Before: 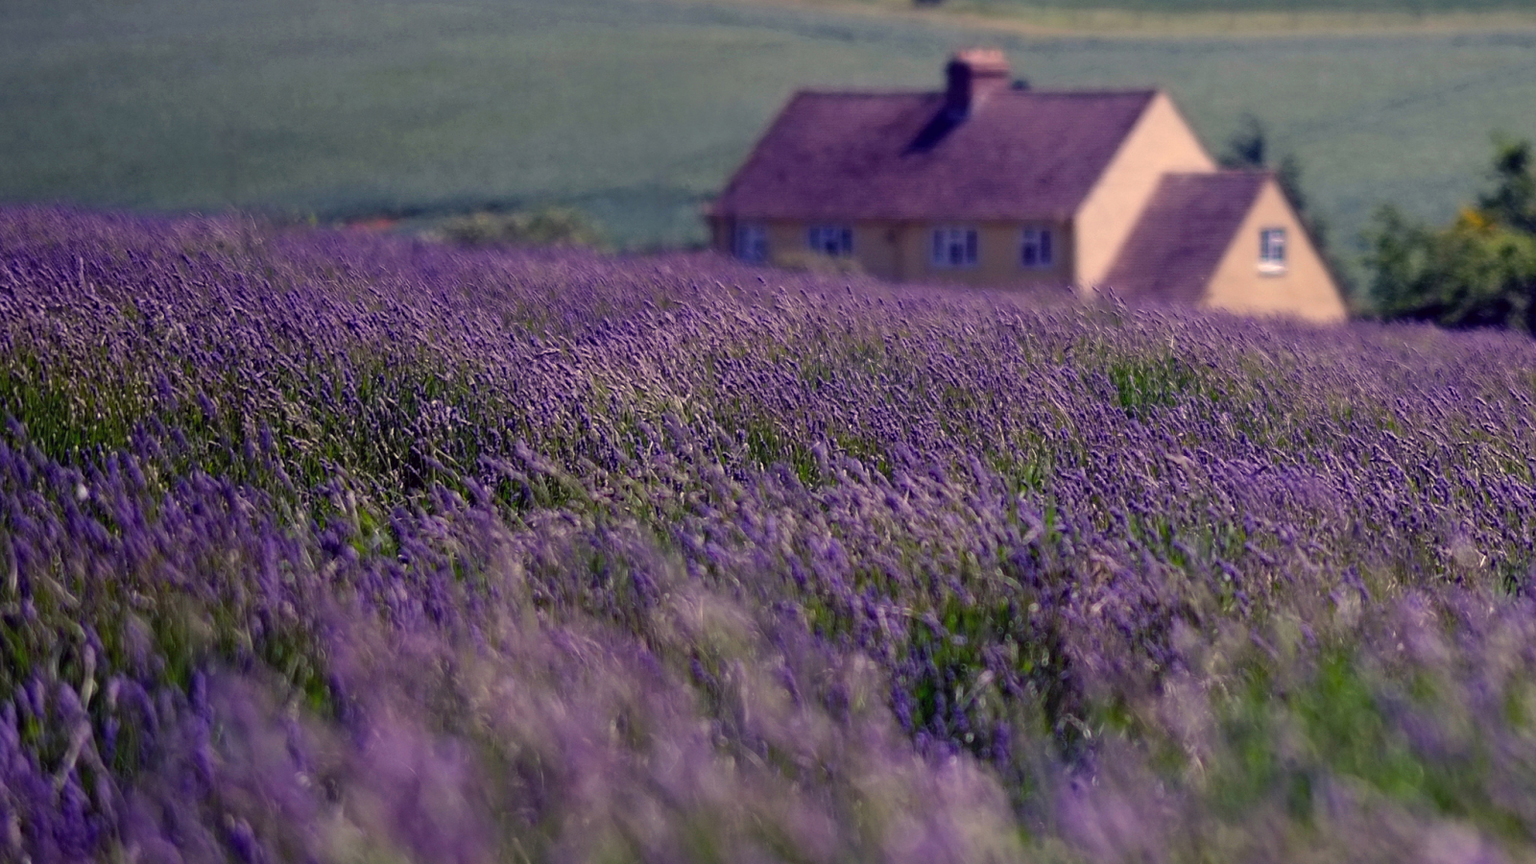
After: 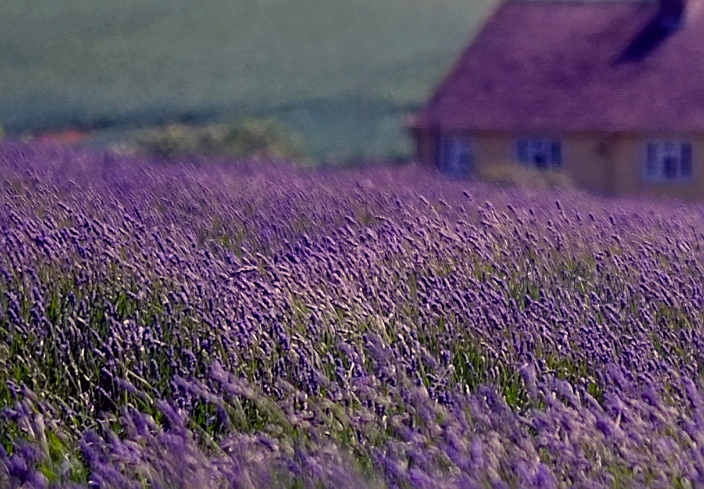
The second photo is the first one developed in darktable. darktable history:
crop: left 20.412%, top 10.833%, right 35.58%, bottom 34.805%
sharpen: on, module defaults
color balance rgb: perceptual saturation grading › global saturation 0.278%, perceptual brilliance grading › global brilliance 2.608%, perceptual brilliance grading › highlights -3.256%, perceptual brilliance grading › shadows 2.973%, global vibrance 20%
